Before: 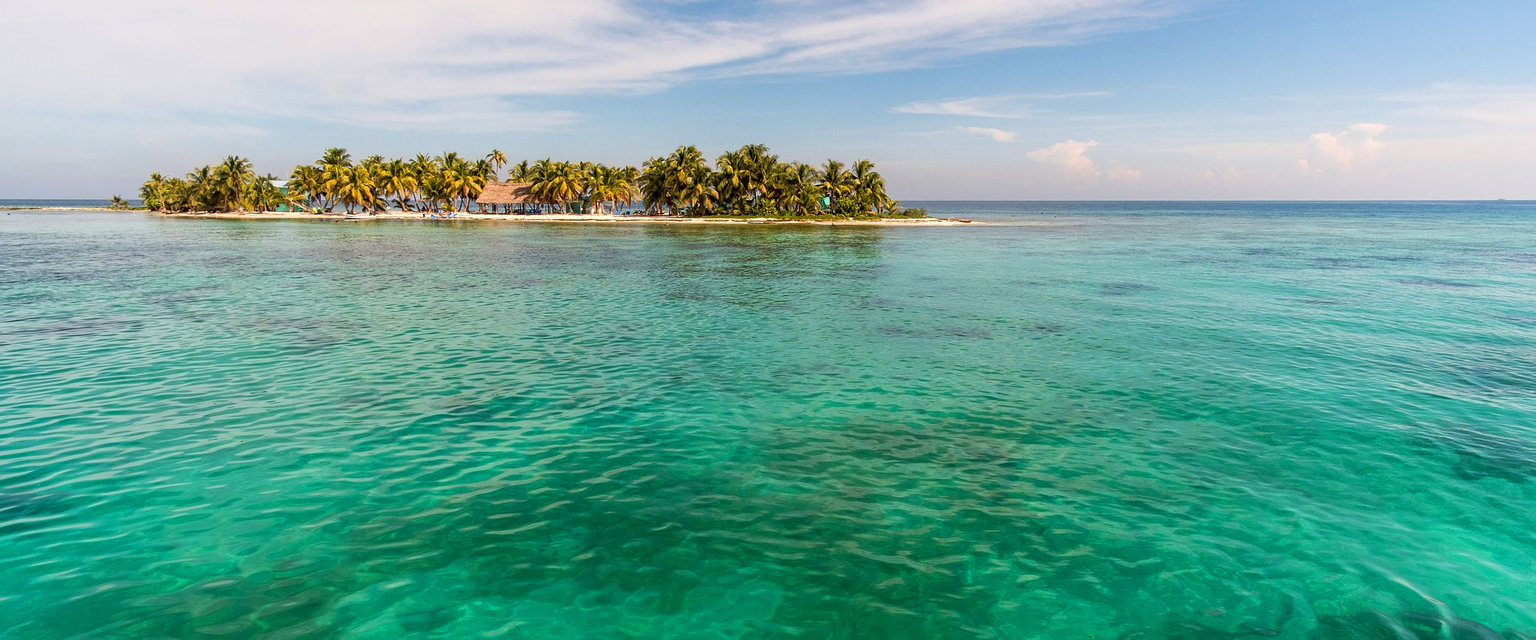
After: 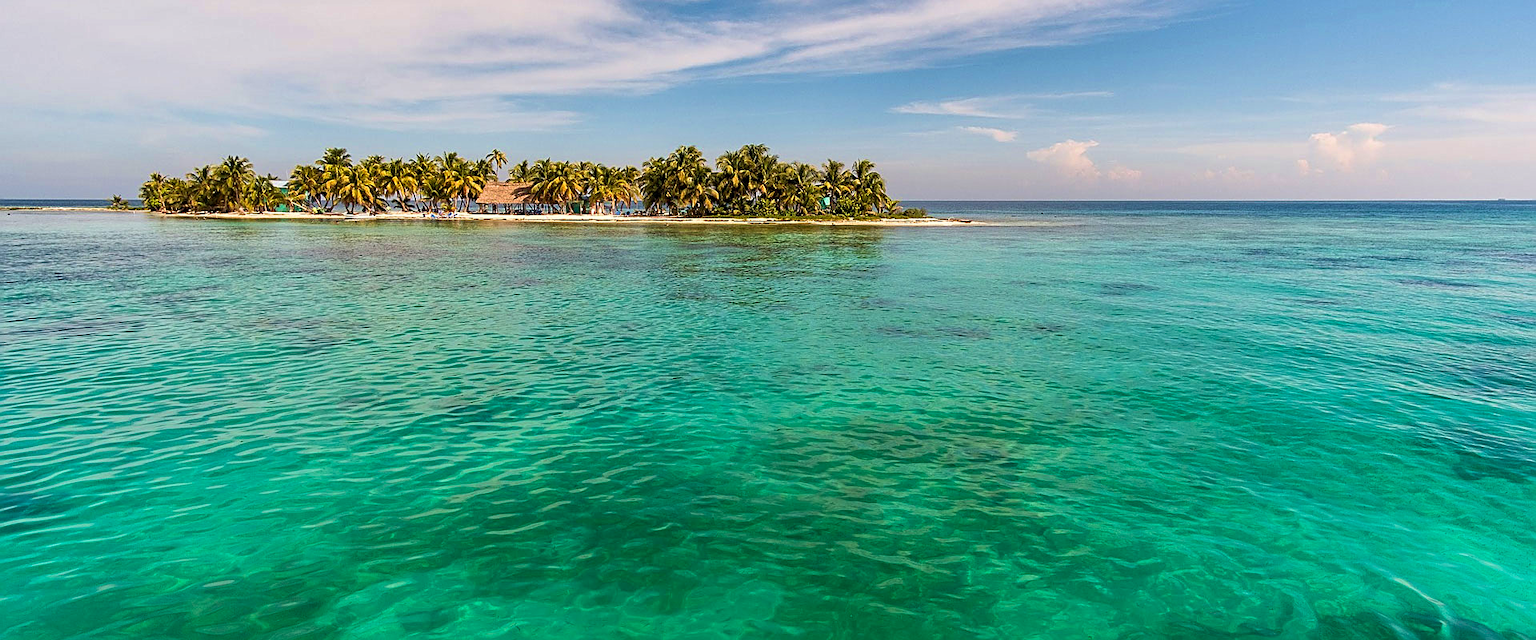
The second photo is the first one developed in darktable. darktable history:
shadows and highlights: highlights color adjustment 41.7%, soften with gaussian
velvia: strength 28.89%
sharpen: on, module defaults
